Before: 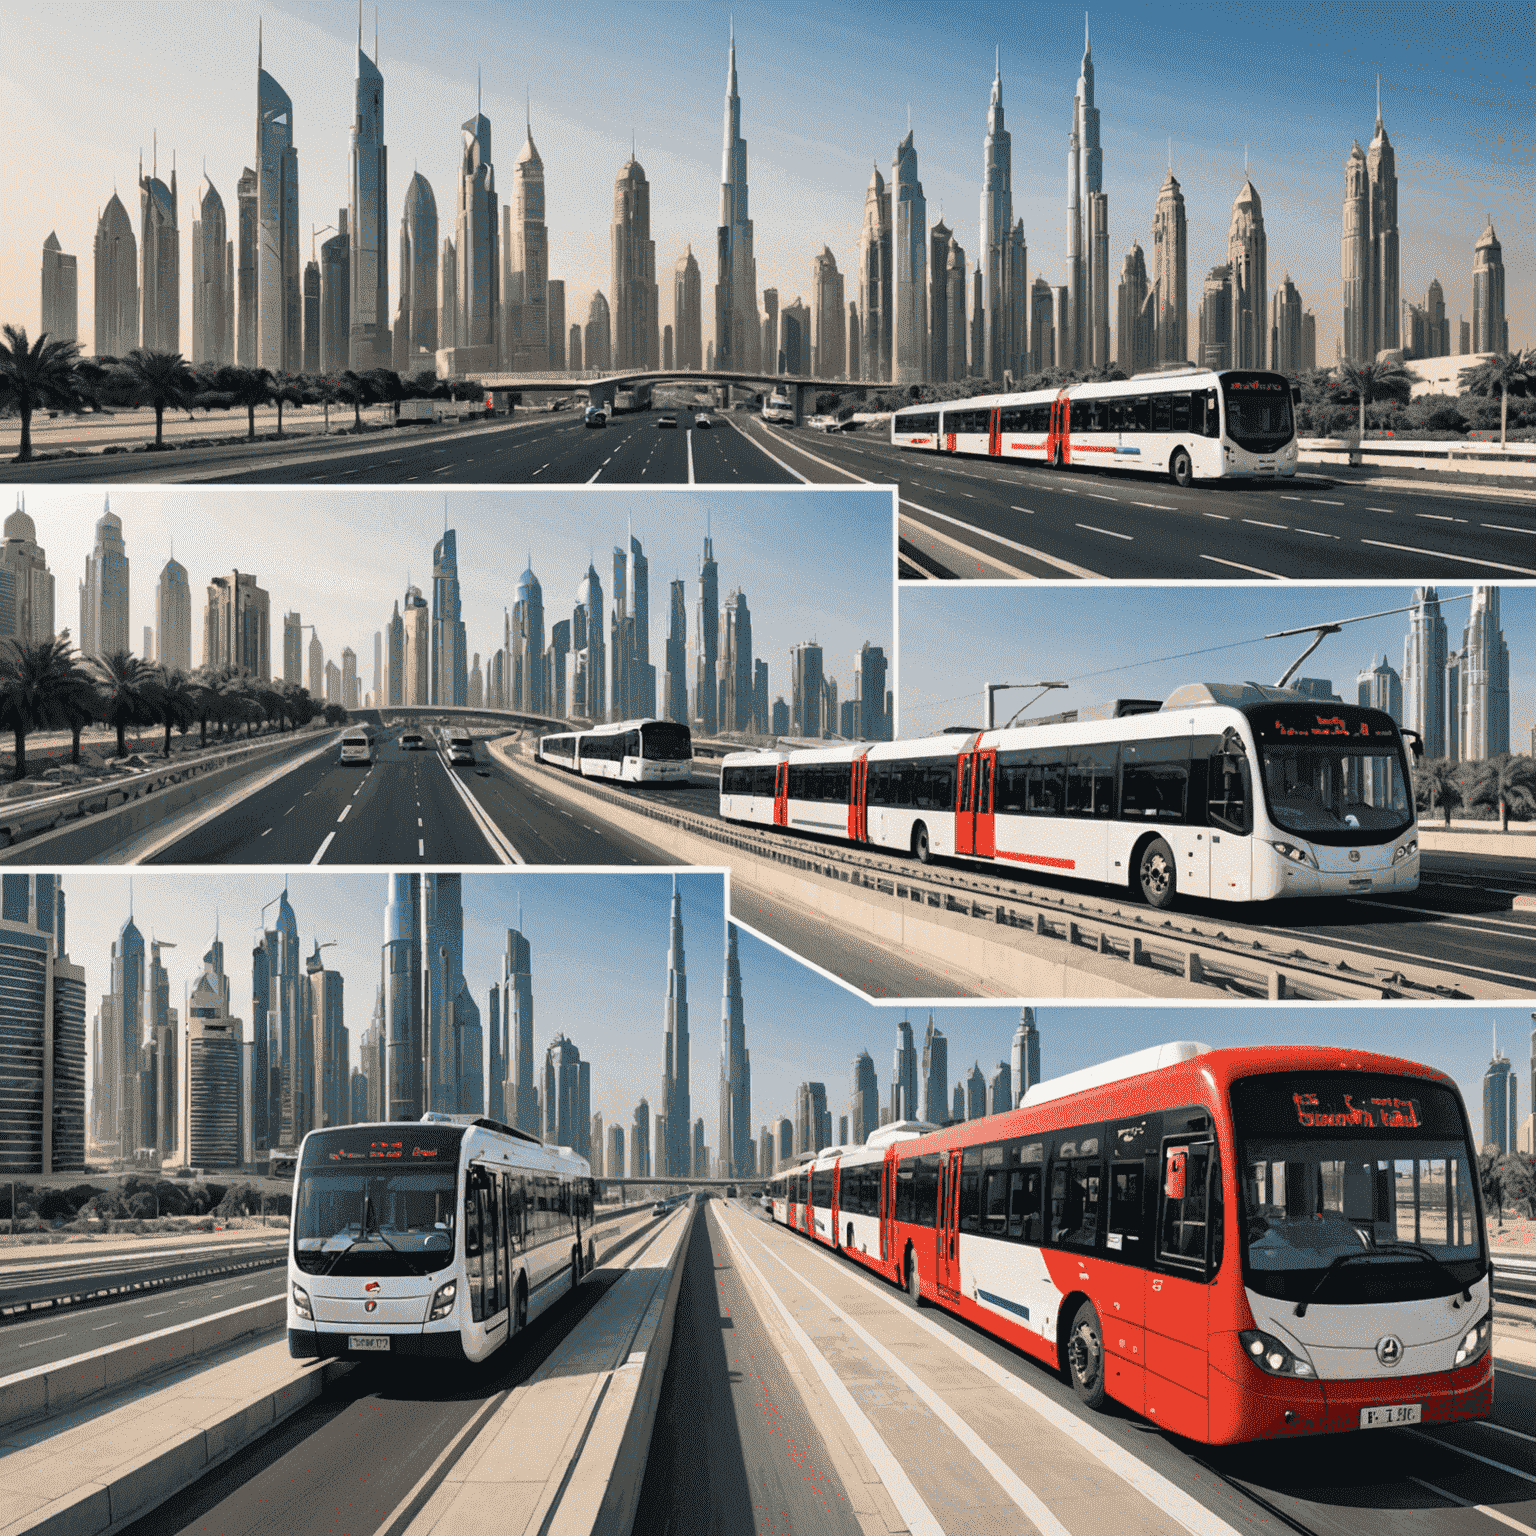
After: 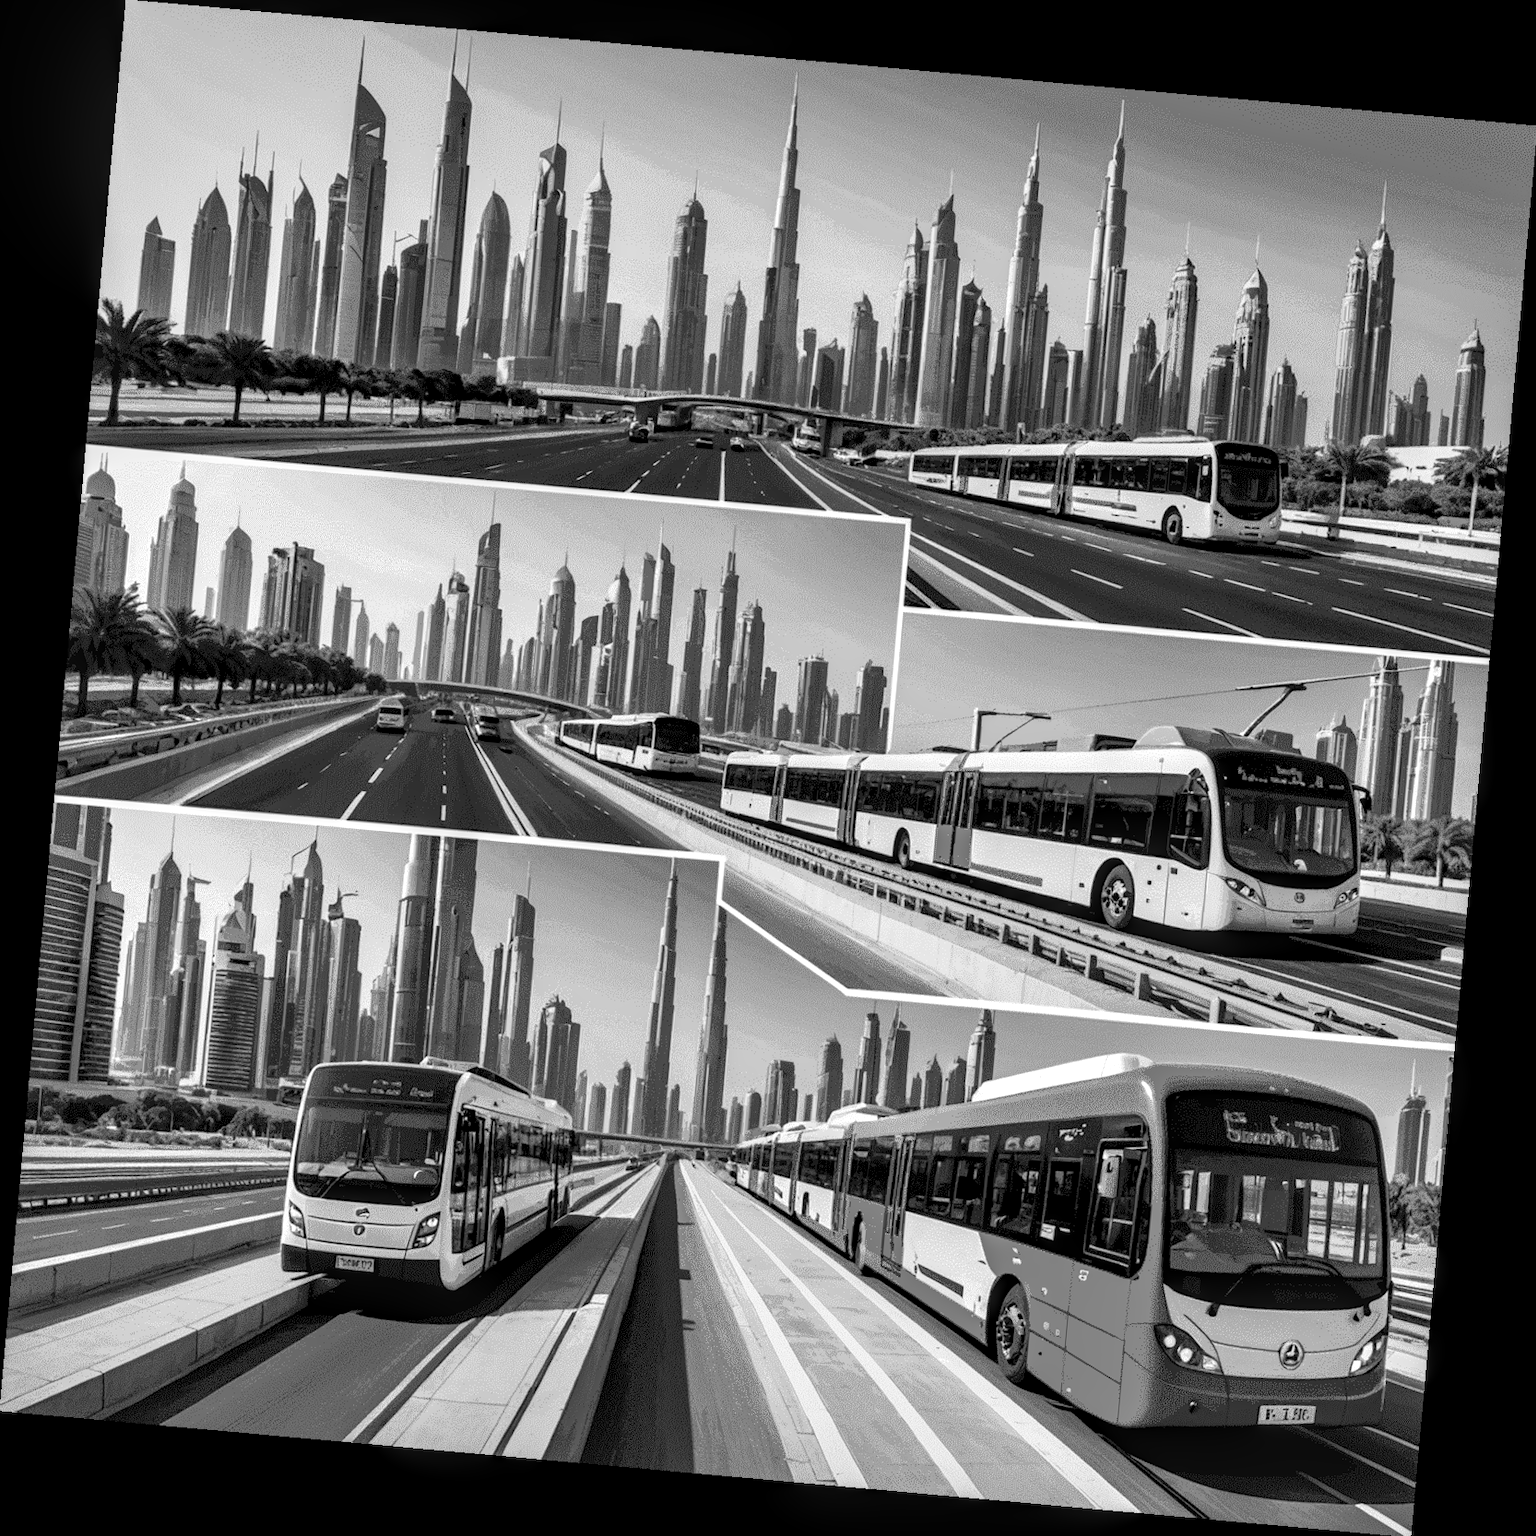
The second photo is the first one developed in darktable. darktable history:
monochrome: a -6.99, b 35.61, size 1.4
local contrast: detail 154%
rotate and perspective: rotation 5.12°, automatic cropping off
